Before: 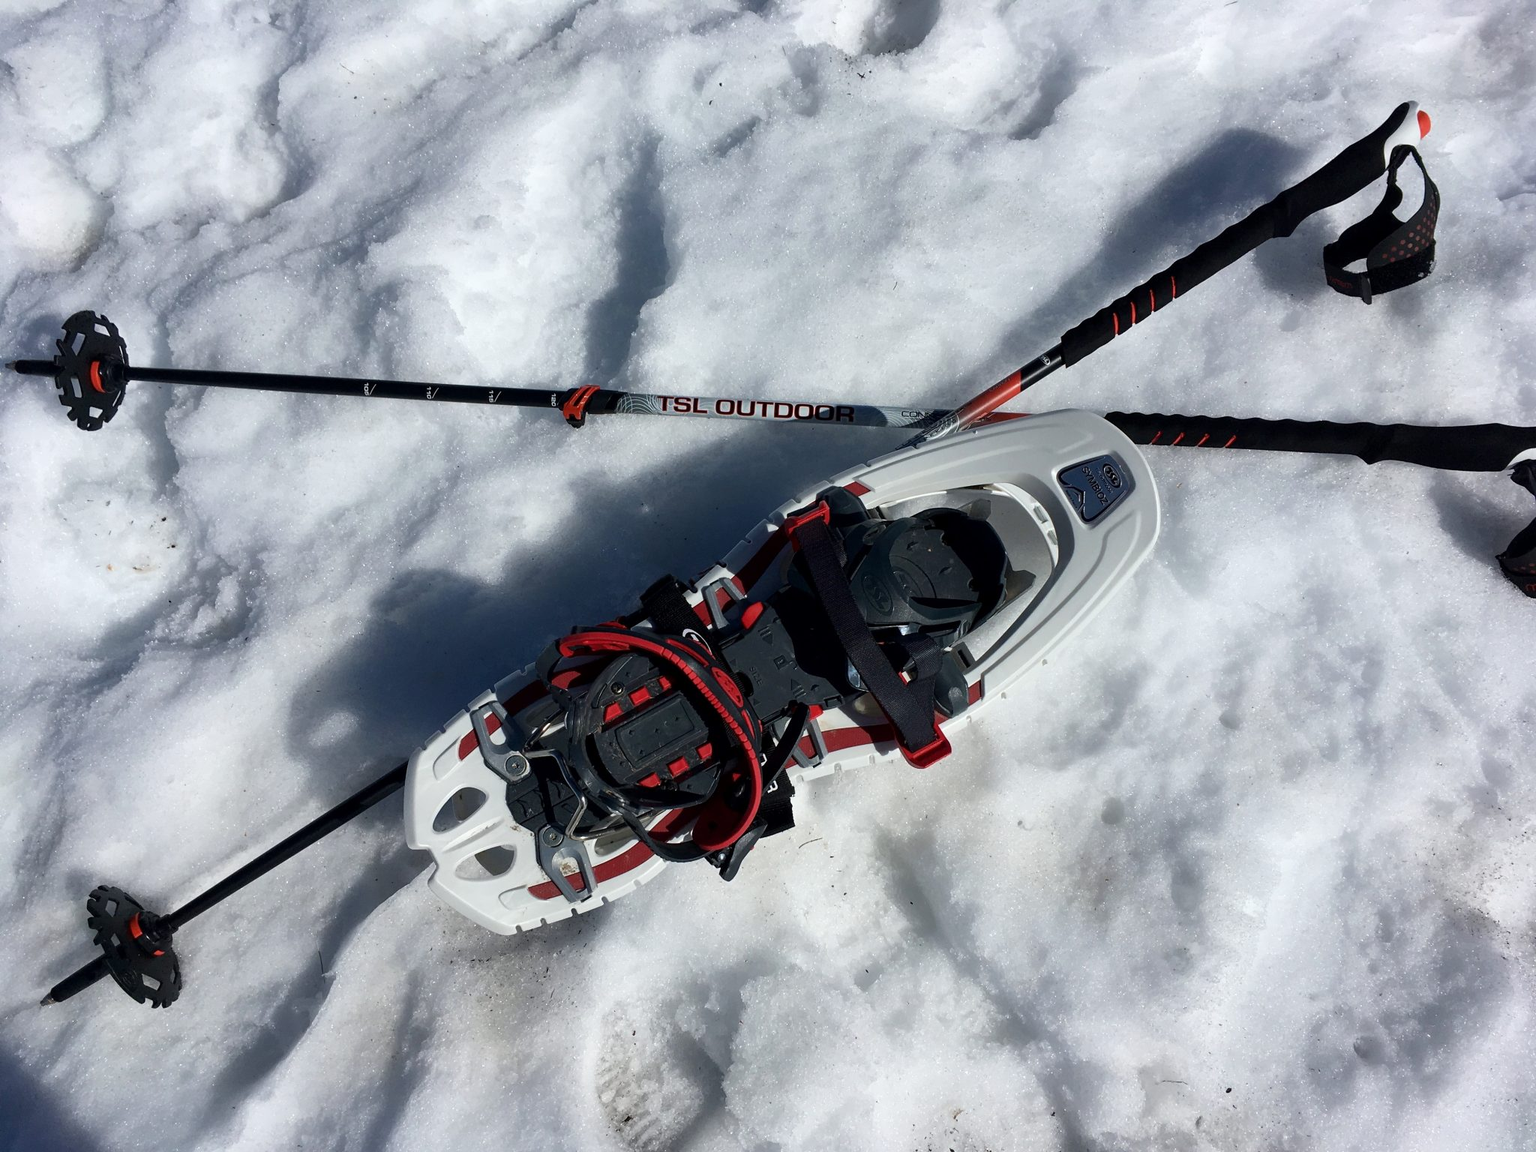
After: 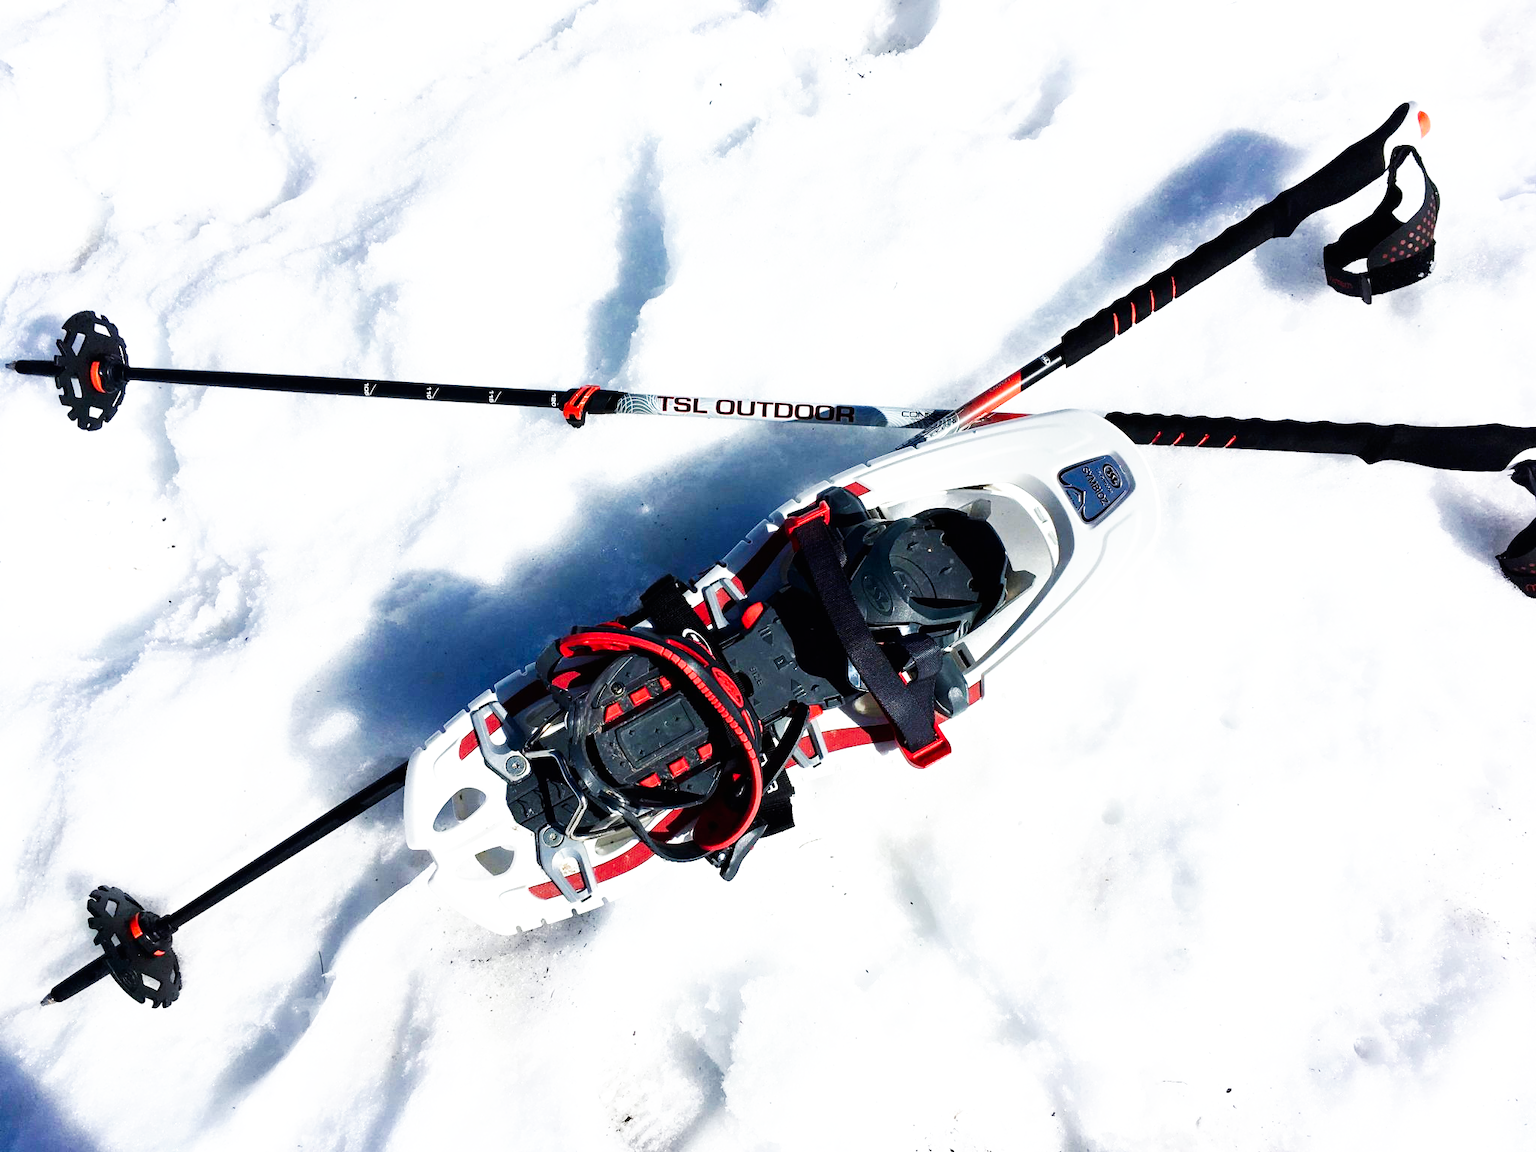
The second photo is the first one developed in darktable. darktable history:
exposure: black level correction 0, exposure 0.693 EV, compensate exposure bias true, compensate highlight preservation false
base curve: curves: ch0 [(0, 0) (0.007, 0.004) (0.027, 0.03) (0.046, 0.07) (0.207, 0.54) (0.442, 0.872) (0.673, 0.972) (1, 1)], exposure shift 0.01, preserve colors none
